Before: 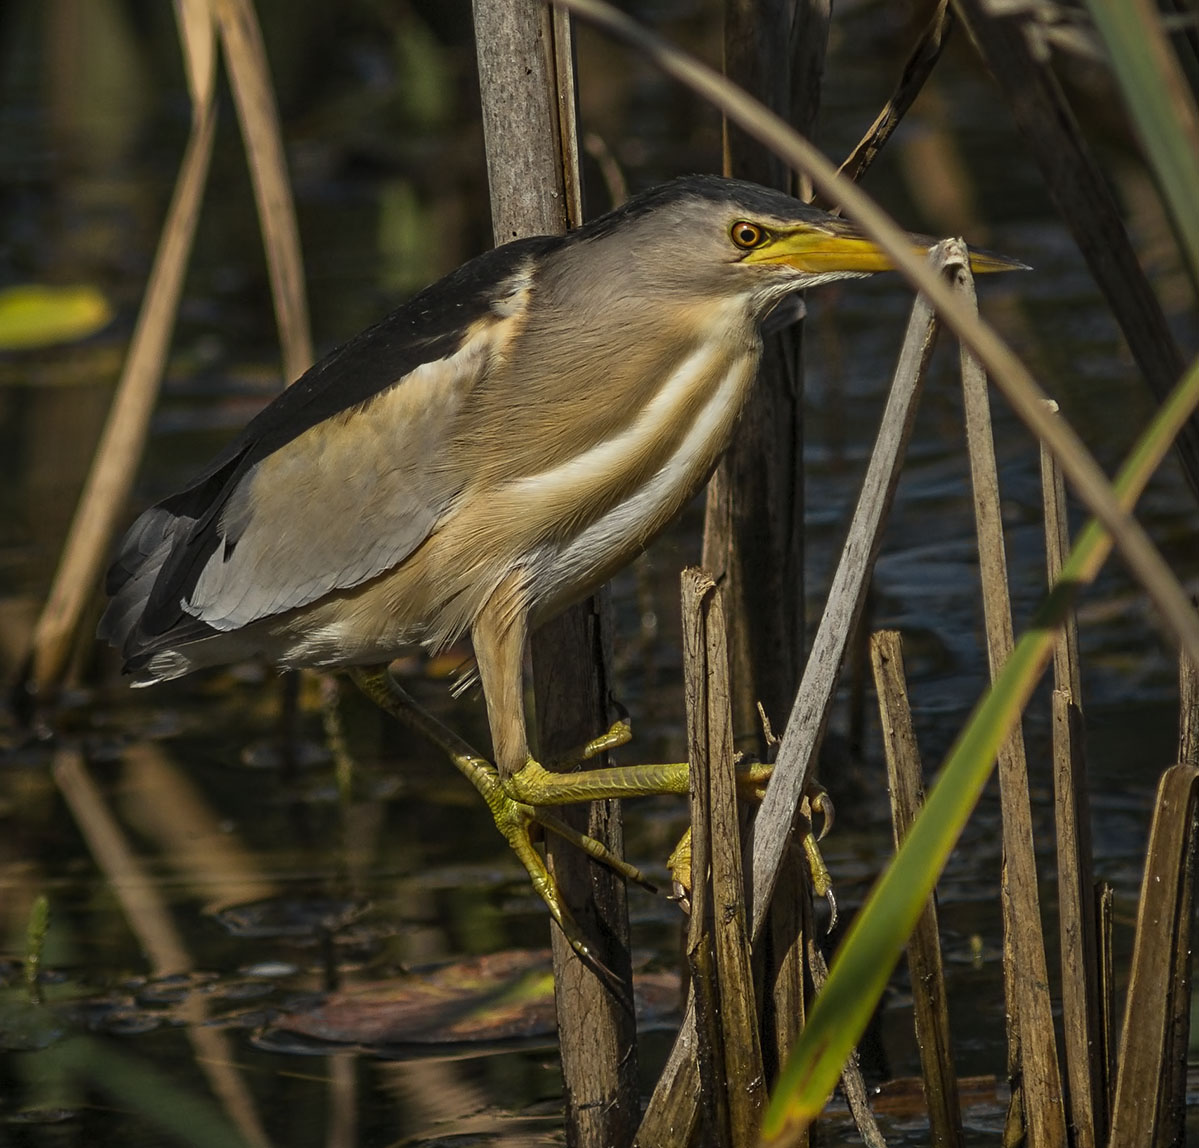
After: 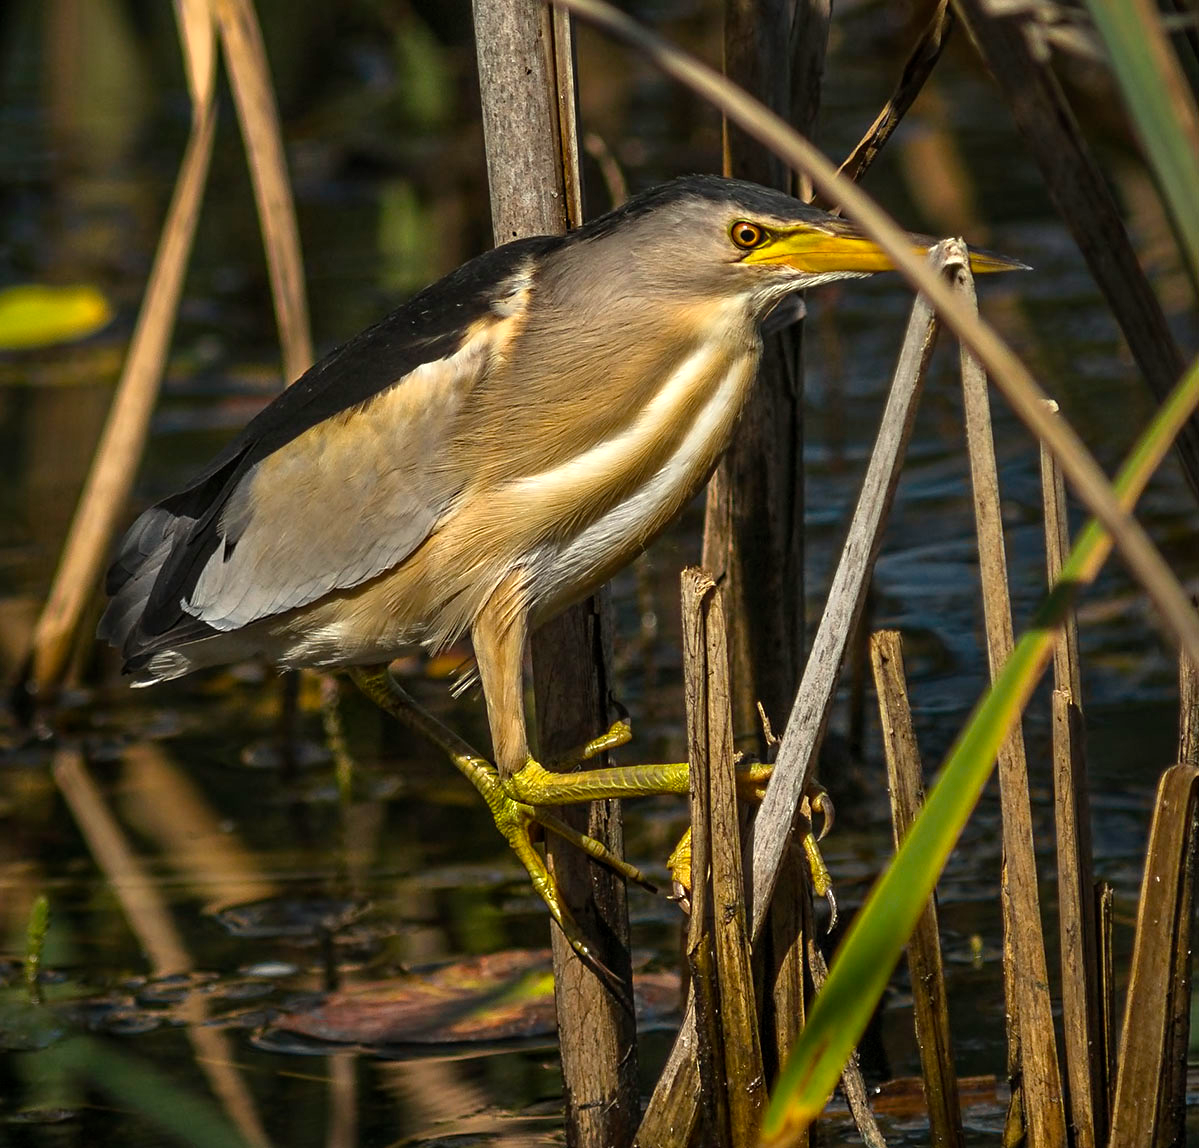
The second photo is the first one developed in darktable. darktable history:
color balance rgb: perceptual saturation grading › global saturation 2.261%, perceptual brilliance grading › global brilliance 18.575%, global vibrance 9.964%
